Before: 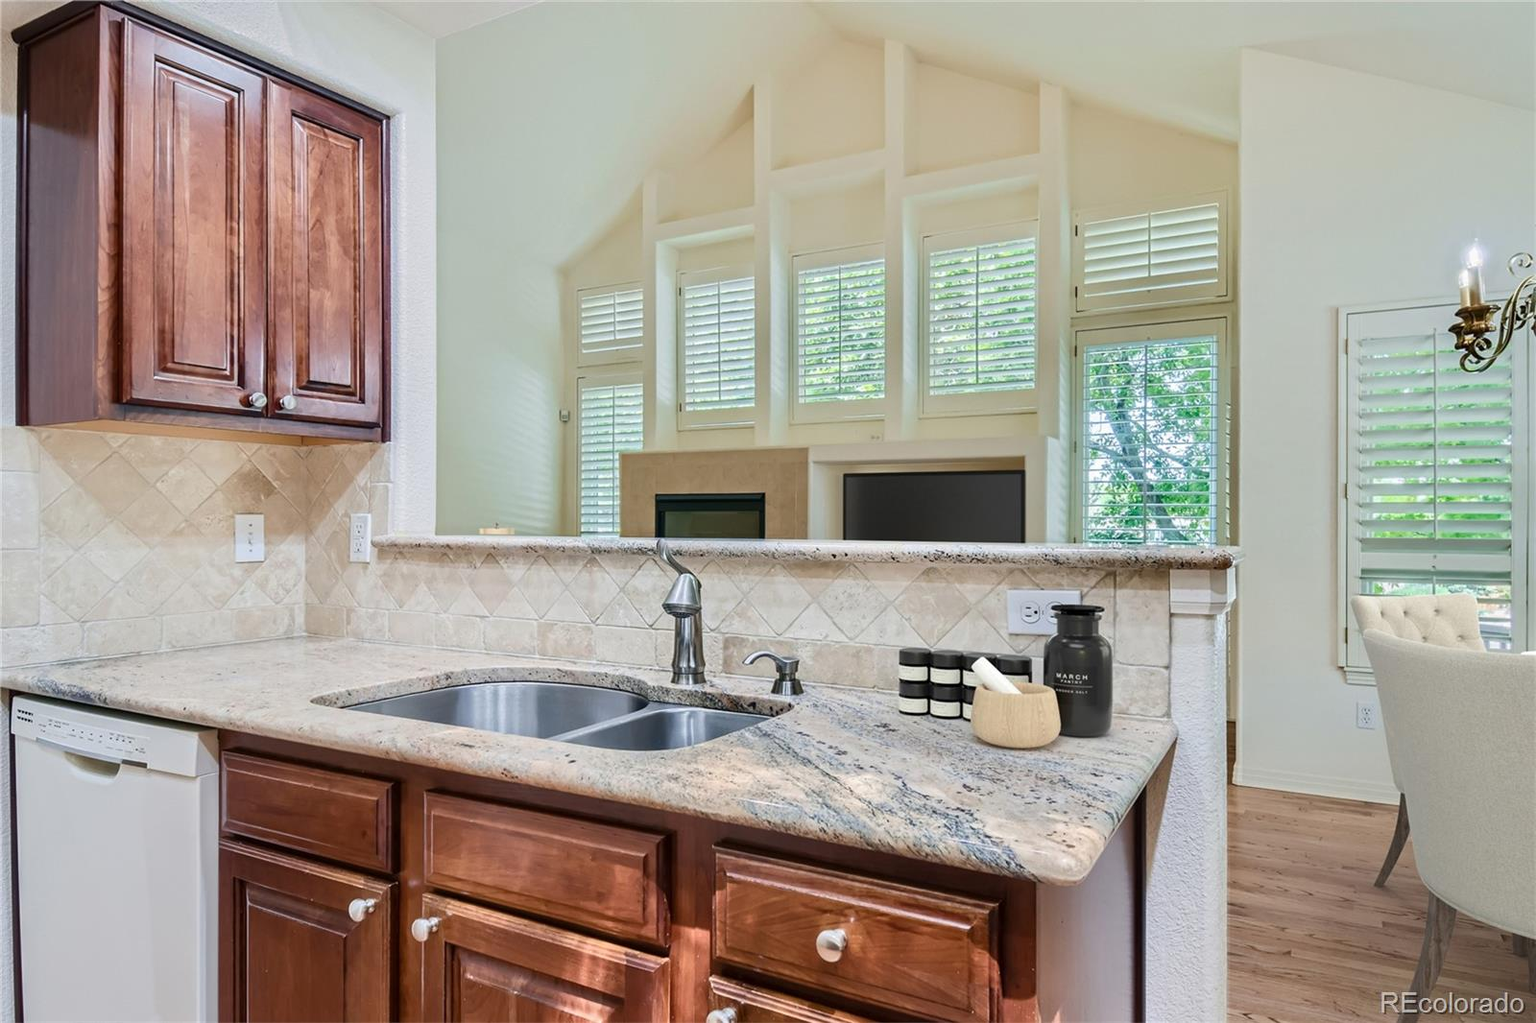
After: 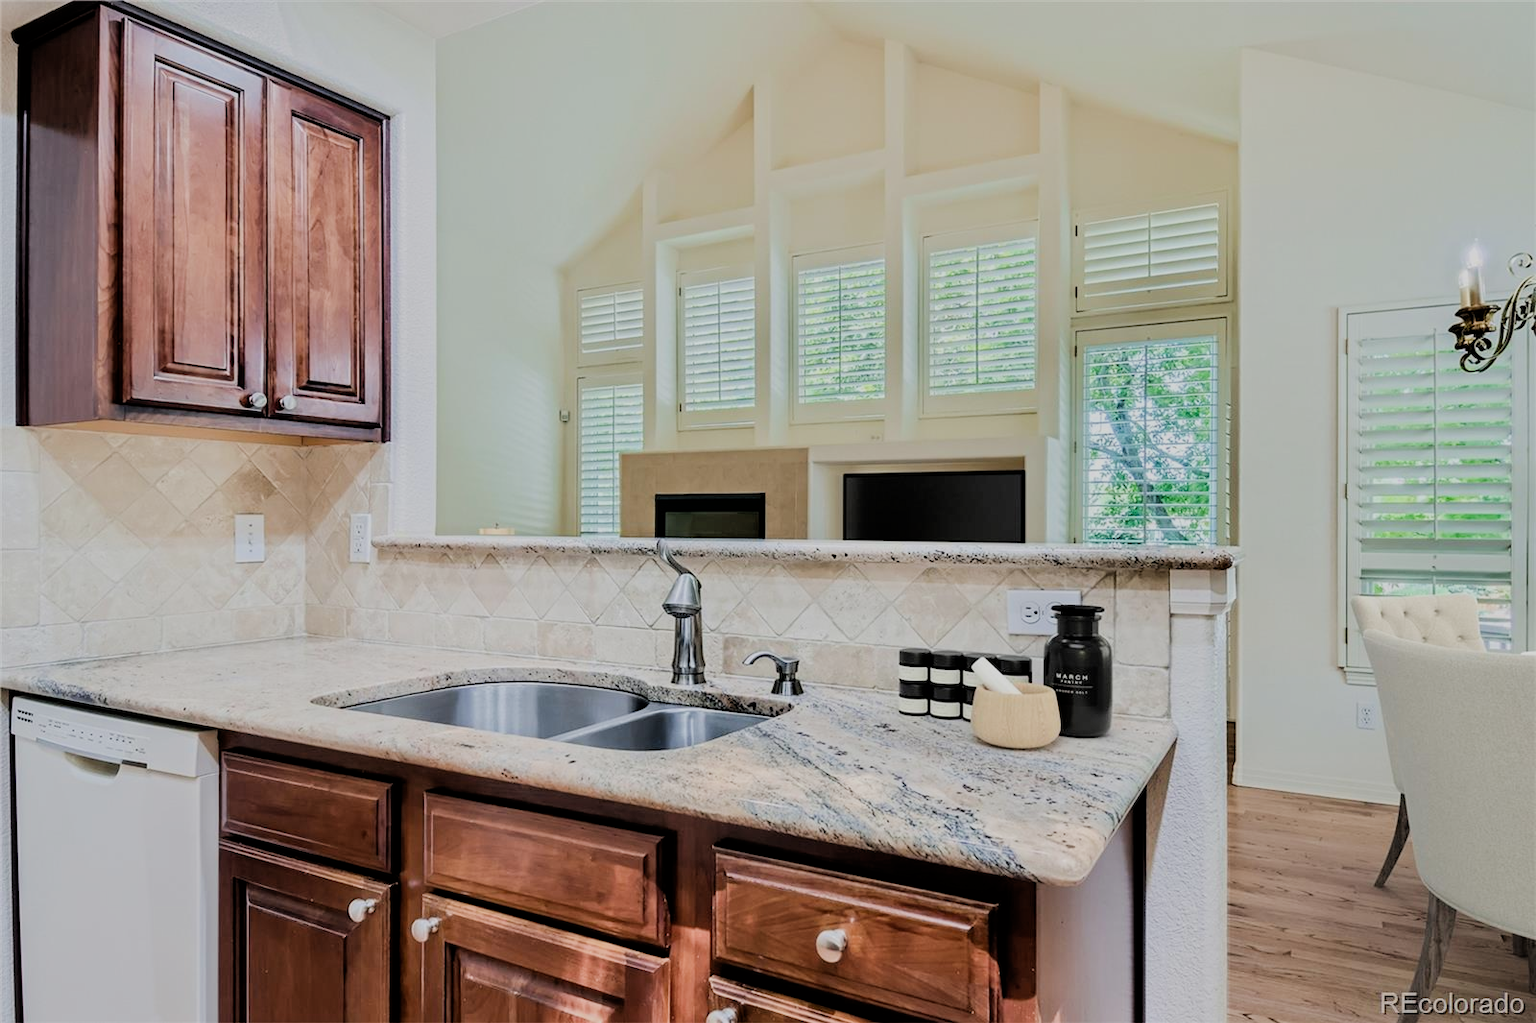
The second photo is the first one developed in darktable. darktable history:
filmic rgb: black relative exposure -4.14 EV, white relative exposure 5.12 EV, hardness 2.12, contrast 1.162
